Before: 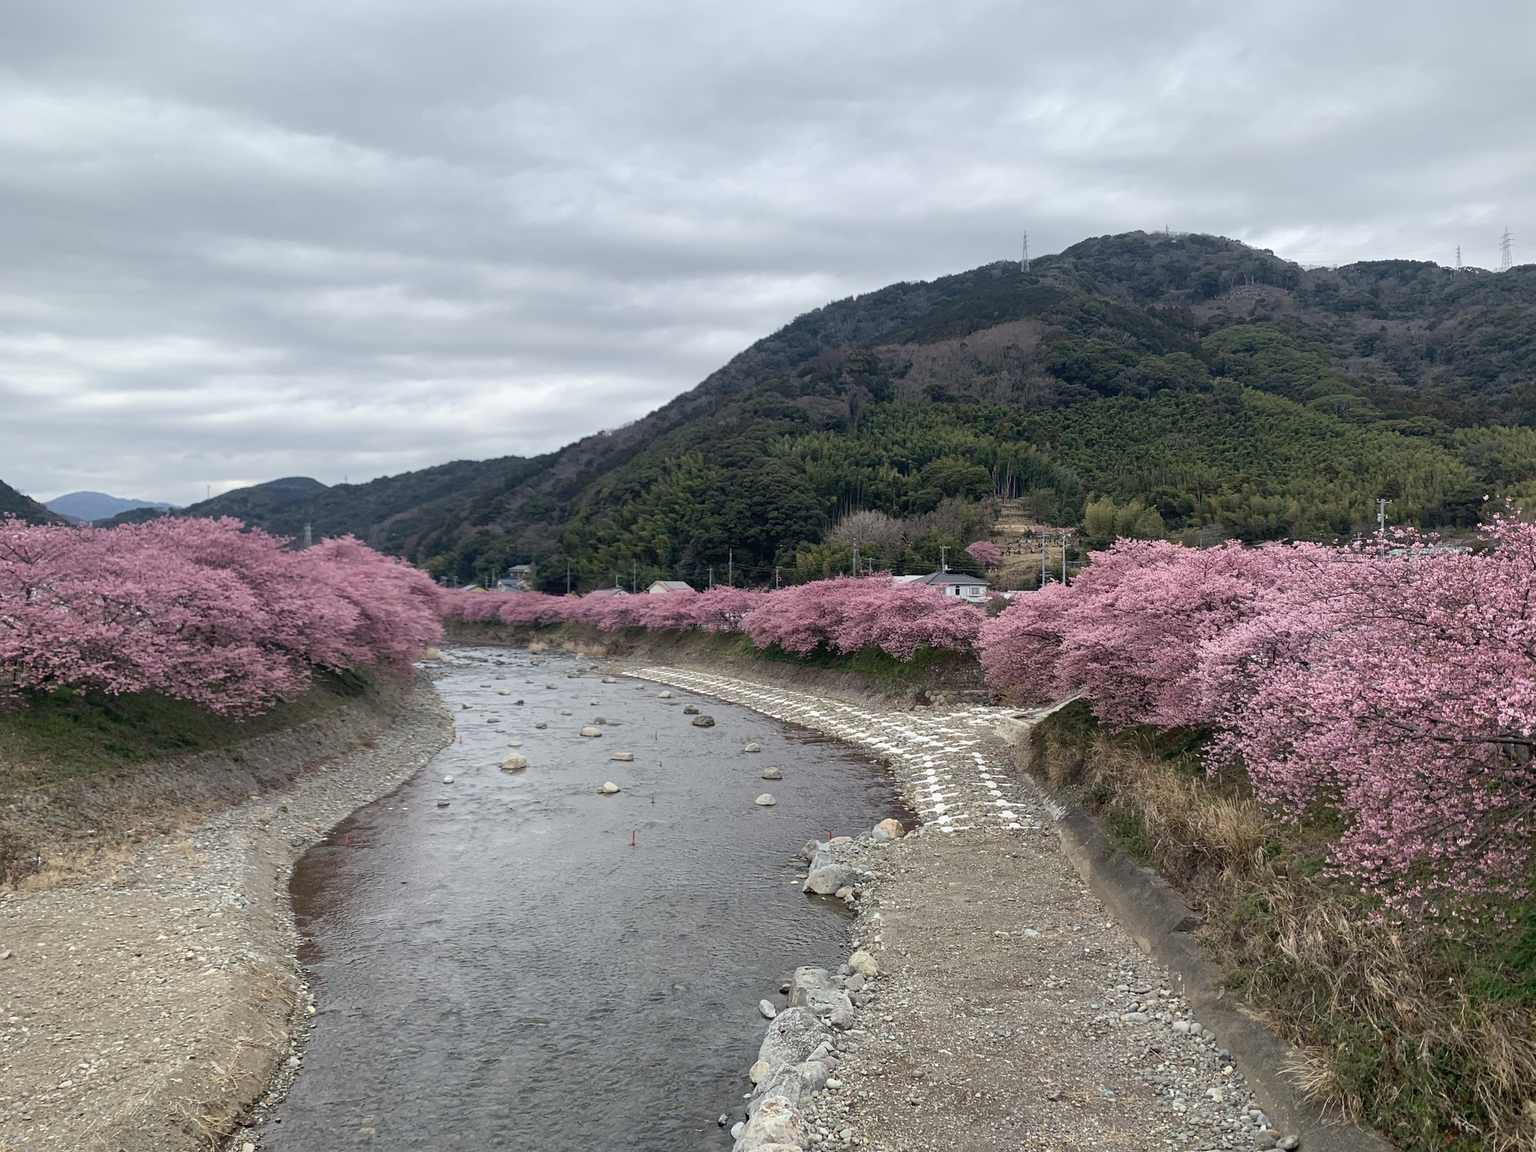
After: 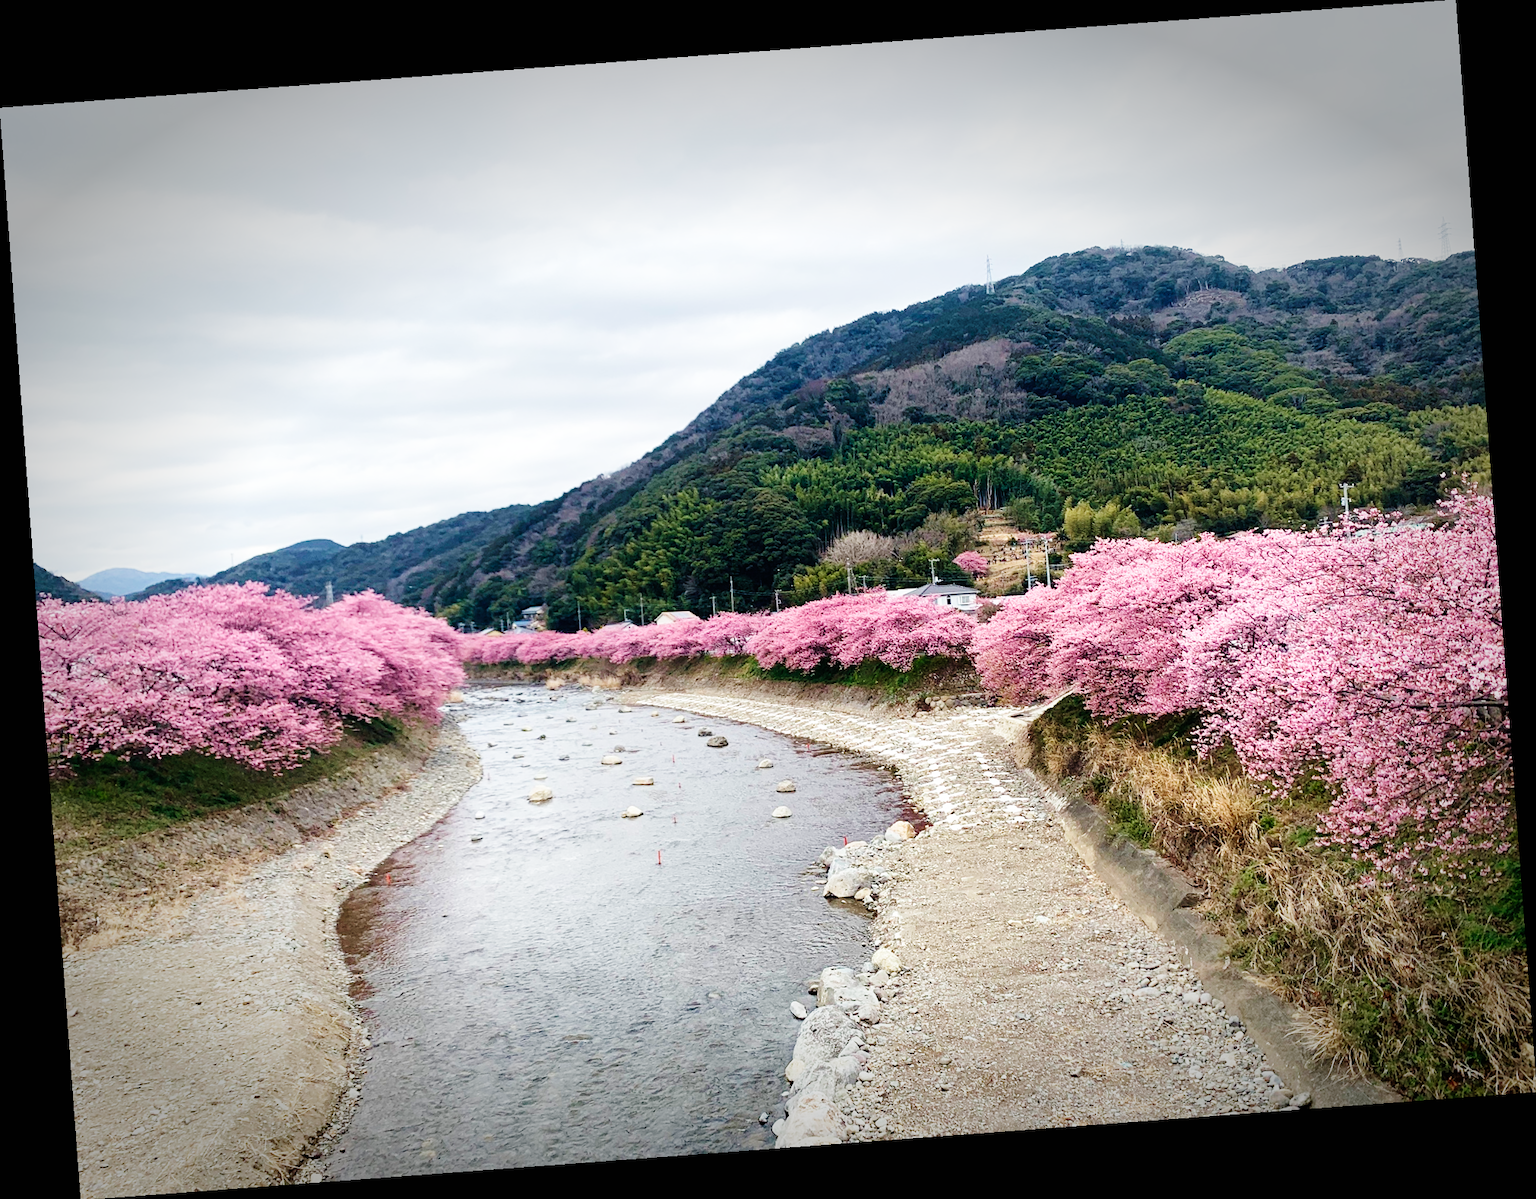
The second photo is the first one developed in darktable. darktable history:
base curve: curves: ch0 [(0, 0) (0, 0) (0.002, 0.001) (0.008, 0.003) (0.019, 0.011) (0.037, 0.037) (0.064, 0.11) (0.102, 0.232) (0.152, 0.379) (0.216, 0.524) (0.296, 0.665) (0.394, 0.789) (0.512, 0.881) (0.651, 0.945) (0.813, 0.986) (1, 1)], preserve colors none
vignetting: fall-off start 70.97%, brightness -0.584, saturation -0.118, width/height ratio 1.333
rotate and perspective: rotation -4.25°, automatic cropping off
velvia: on, module defaults
